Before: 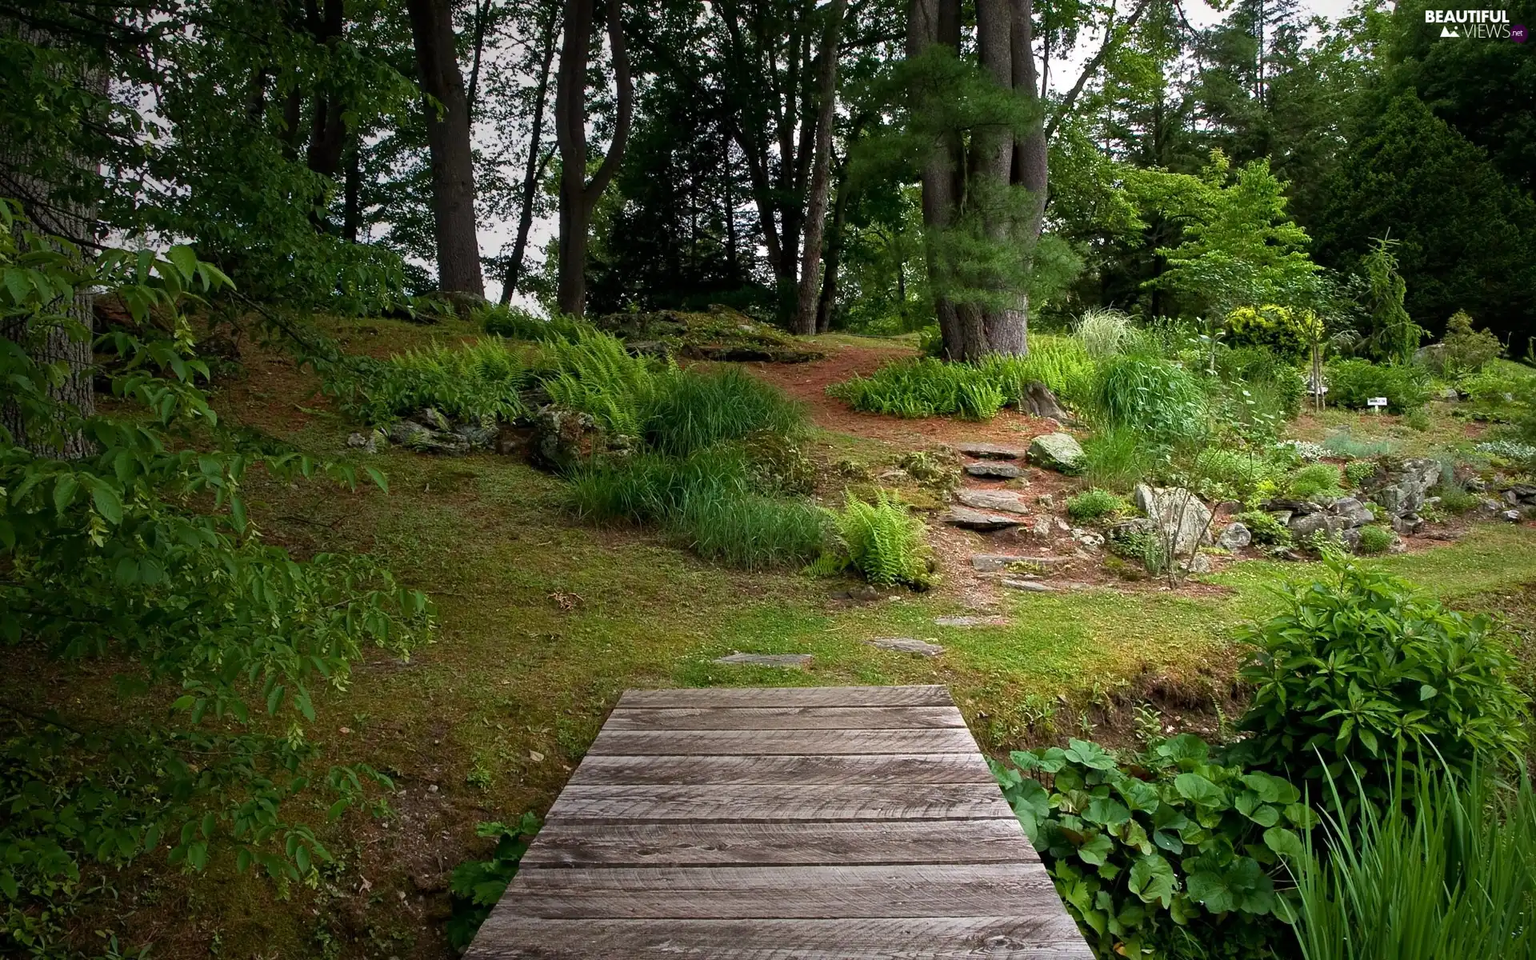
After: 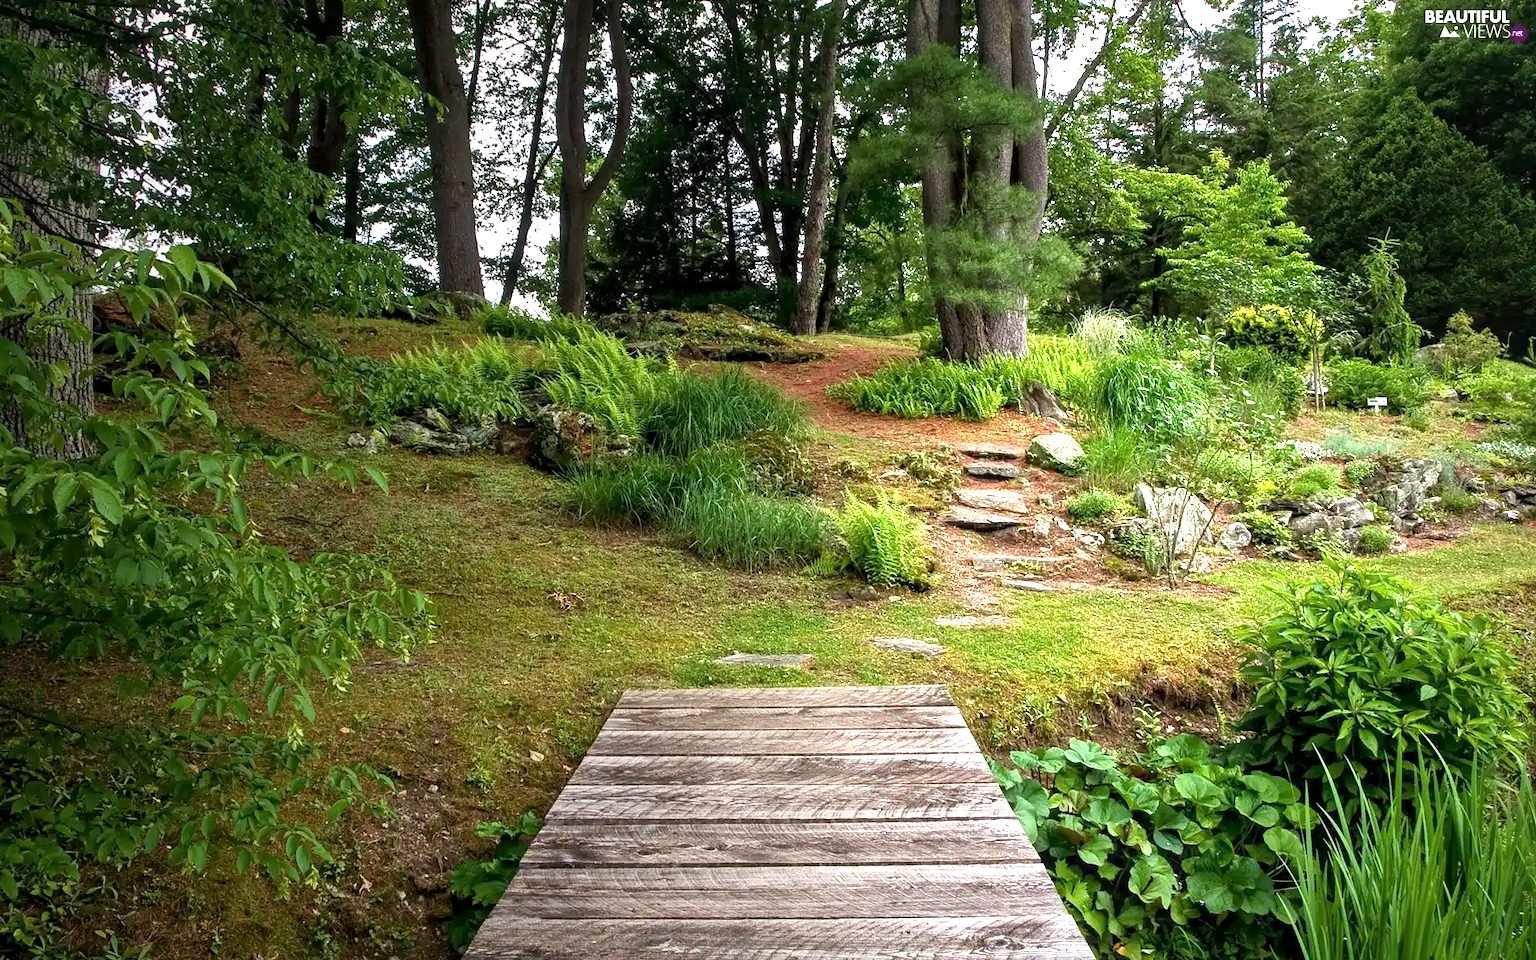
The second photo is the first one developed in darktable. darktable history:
local contrast: on, module defaults
exposure: exposure 1.093 EV, compensate highlight preservation false
